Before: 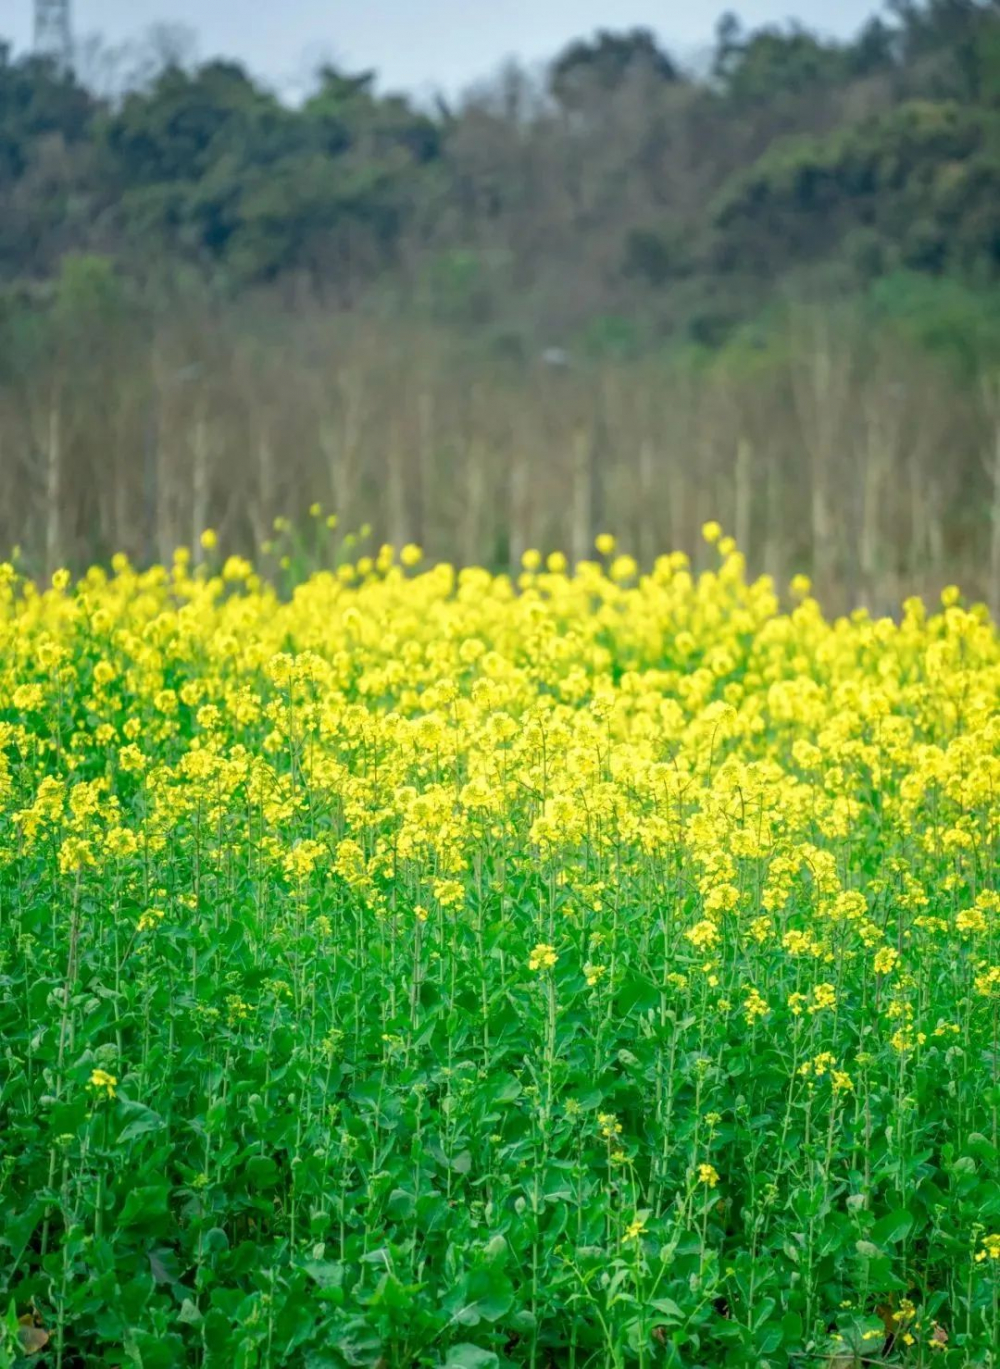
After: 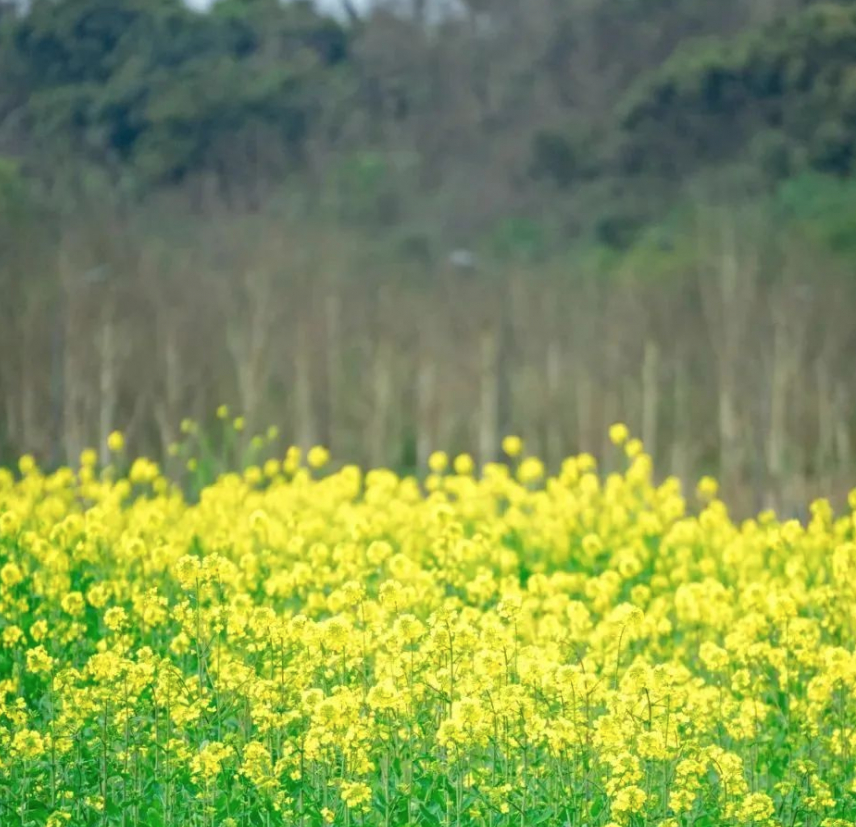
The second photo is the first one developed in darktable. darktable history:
crop and rotate: left 9.345%, top 7.22%, right 4.982%, bottom 32.331%
exposure: compensate highlight preservation false
color balance rgb: linear chroma grading › shadows -3%, linear chroma grading › highlights -4%
